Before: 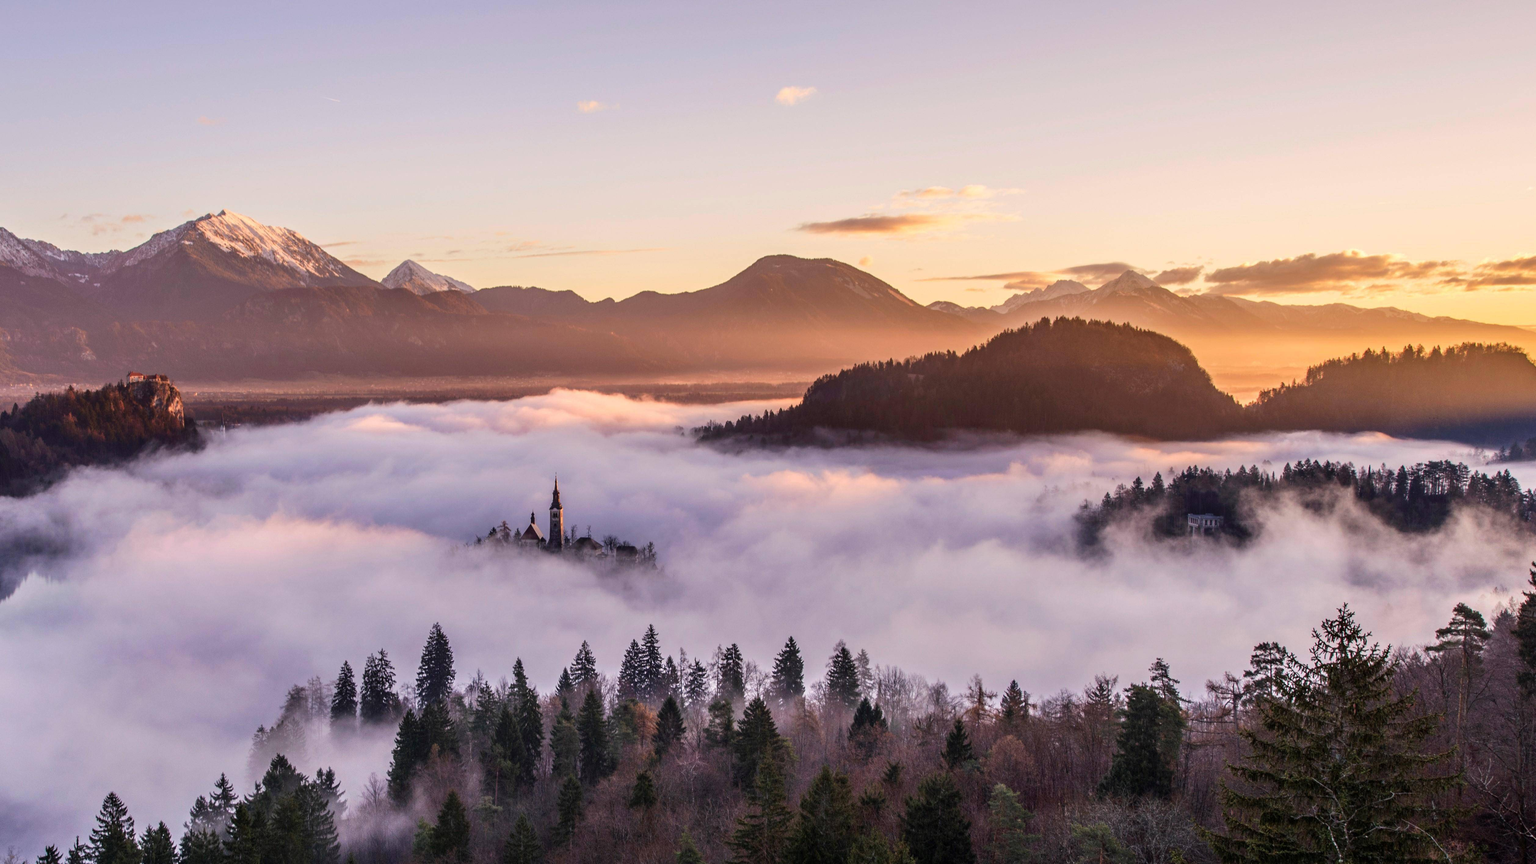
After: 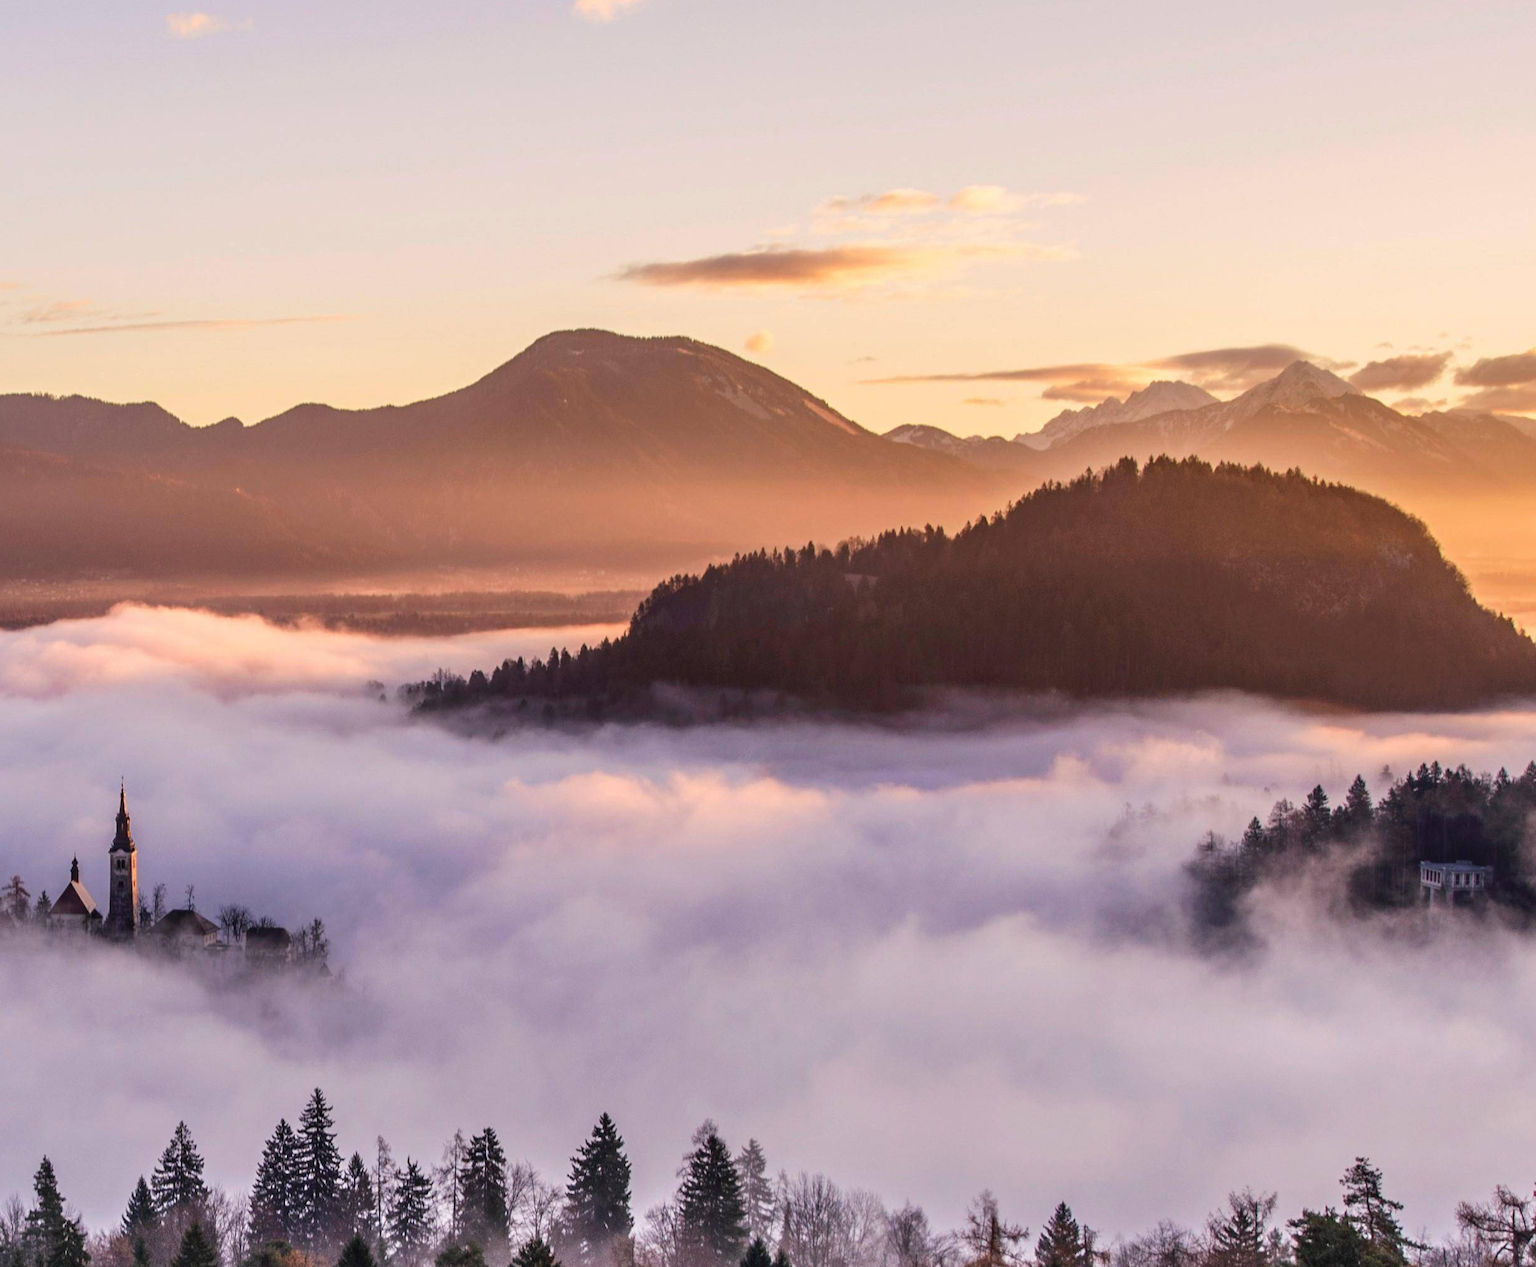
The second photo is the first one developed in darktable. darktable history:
crop: left 32.328%, top 10.978%, right 18.698%, bottom 17.545%
